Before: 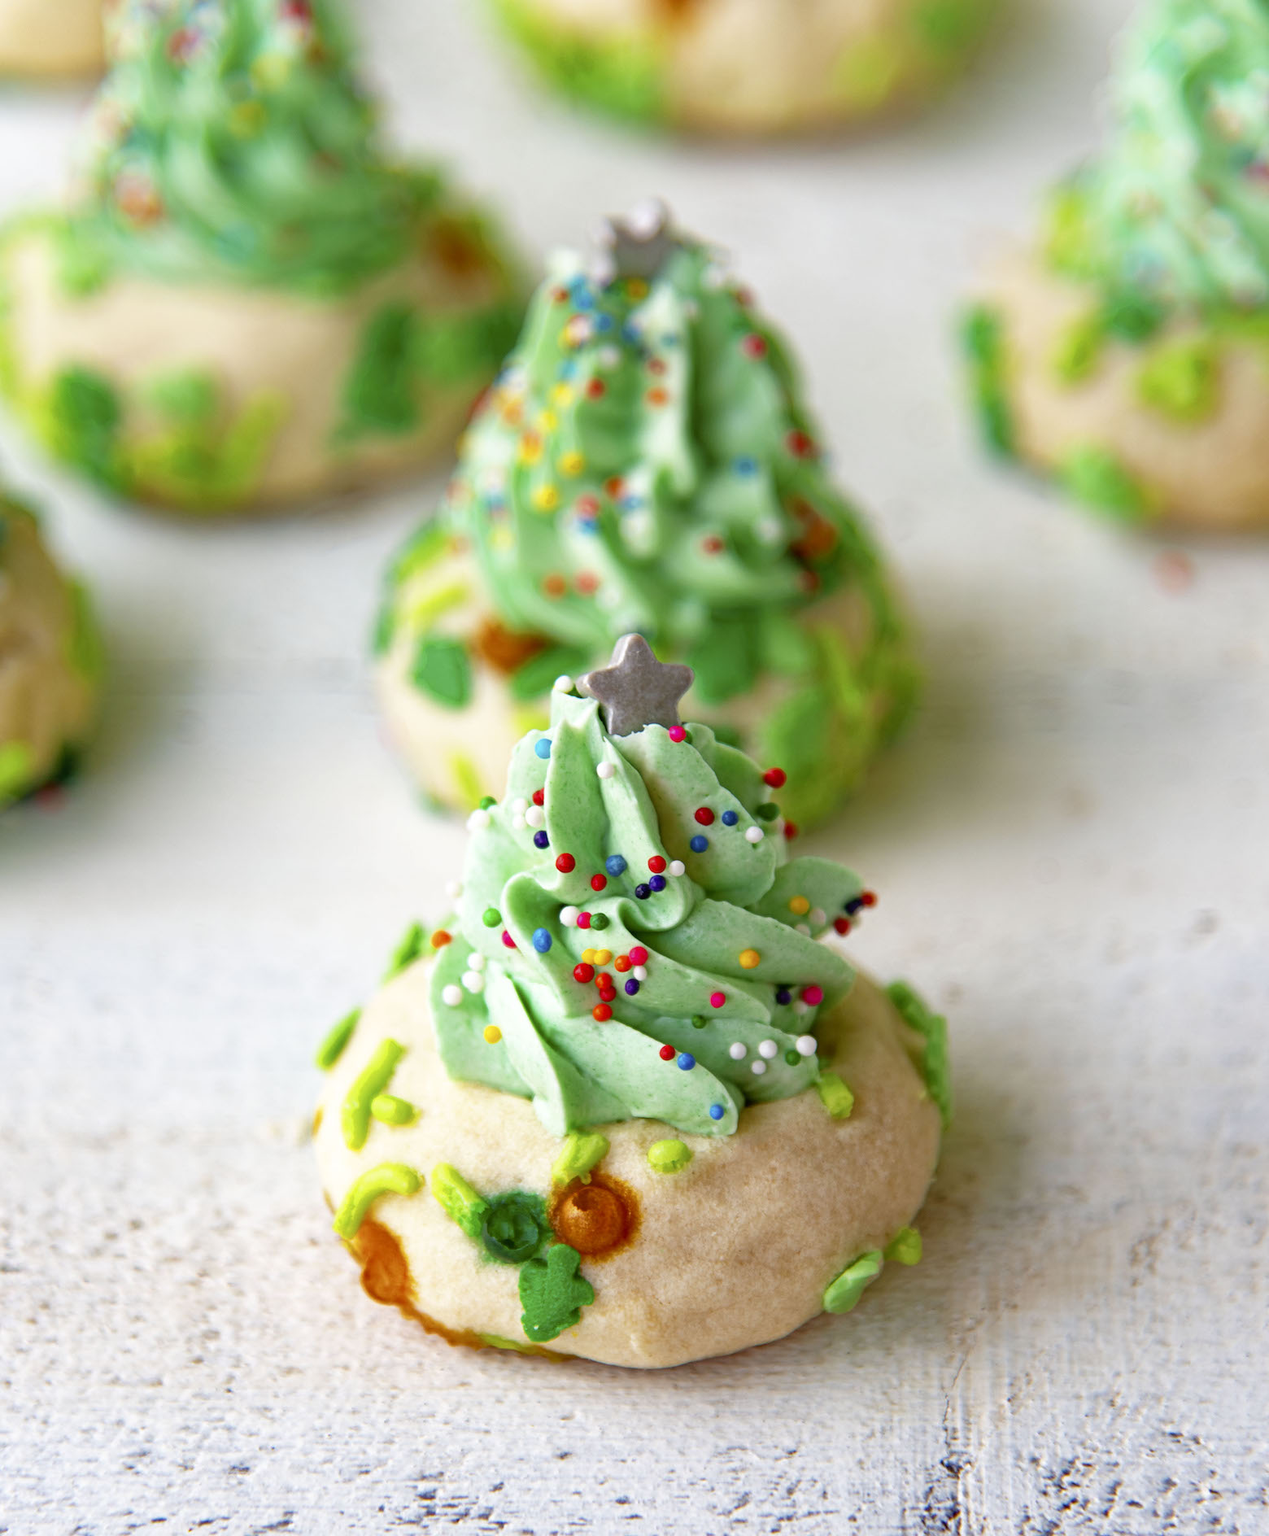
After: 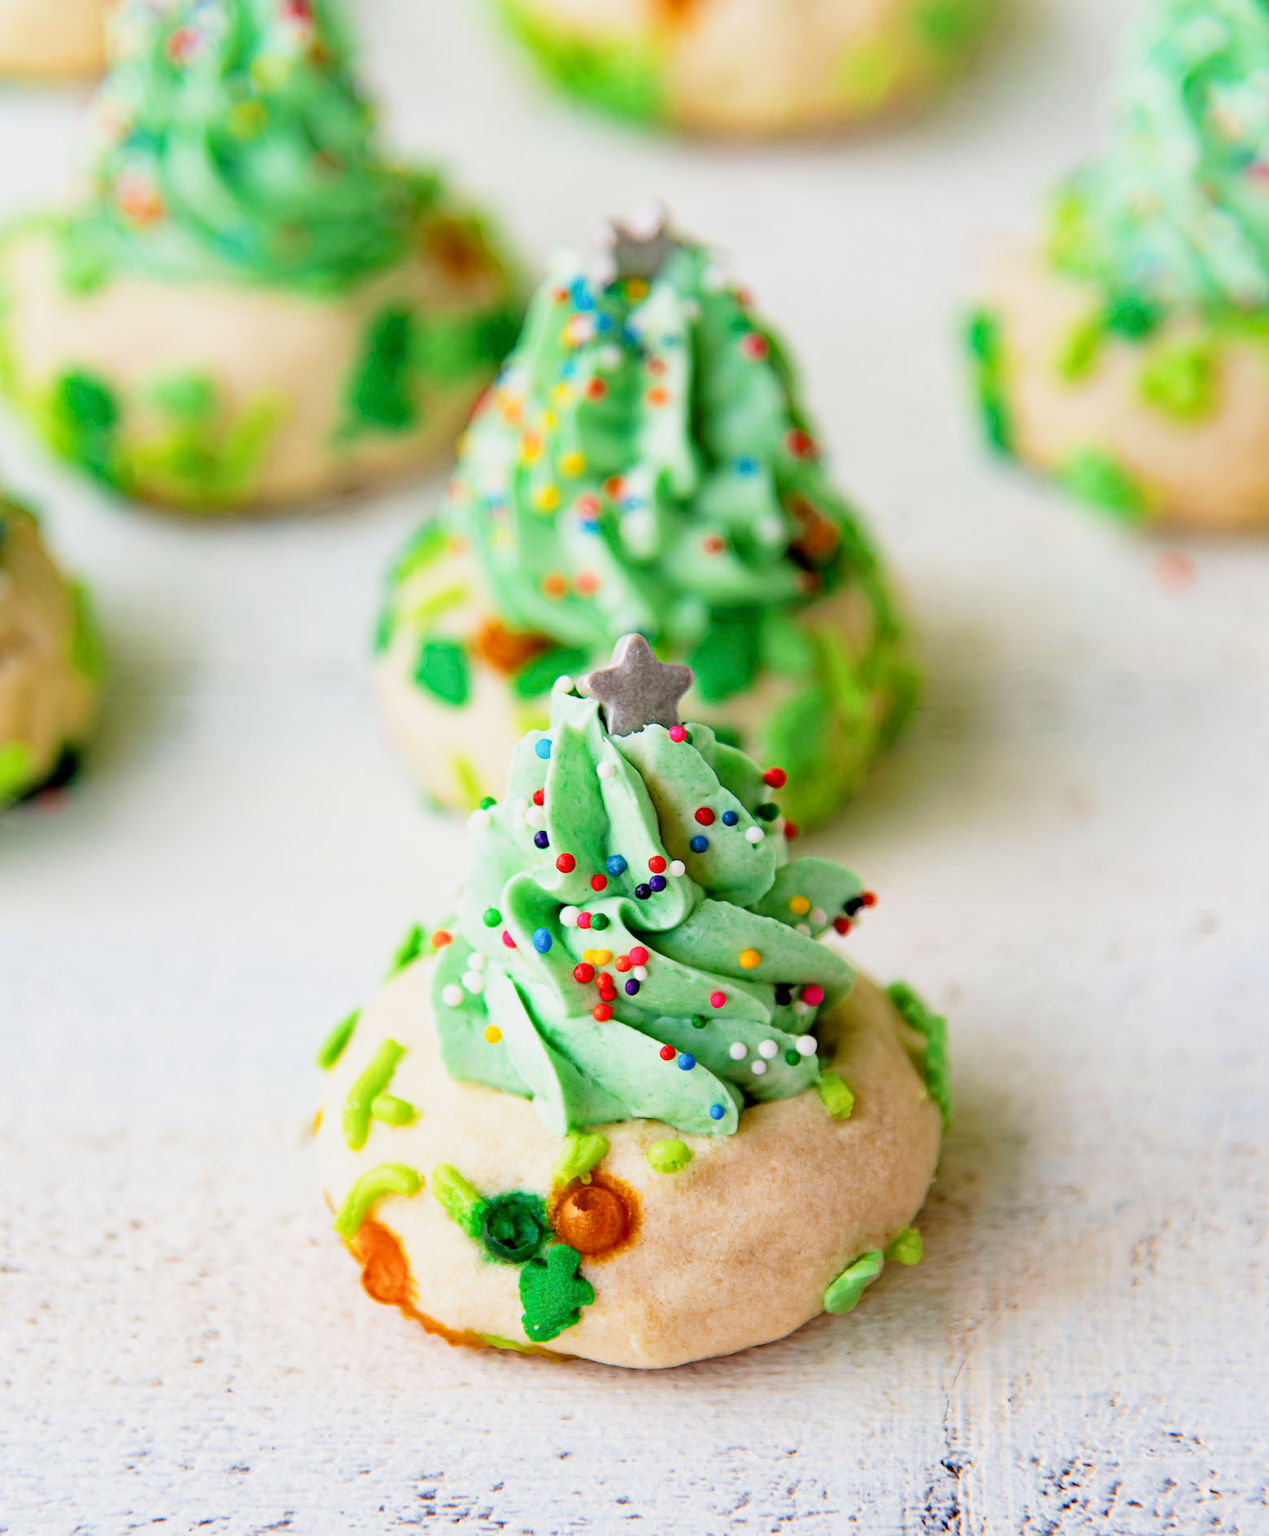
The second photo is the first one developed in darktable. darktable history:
filmic rgb: black relative exposure -5.08 EV, white relative exposure 3.99 EV, hardness 2.9, contrast 1.298
tone equalizer: -8 EV -0.418 EV, -7 EV -0.427 EV, -6 EV -0.332 EV, -5 EV -0.186 EV, -3 EV 0.225 EV, -2 EV 0.348 EV, -1 EV 0.413 EV, +0 EV 0.441 EV
